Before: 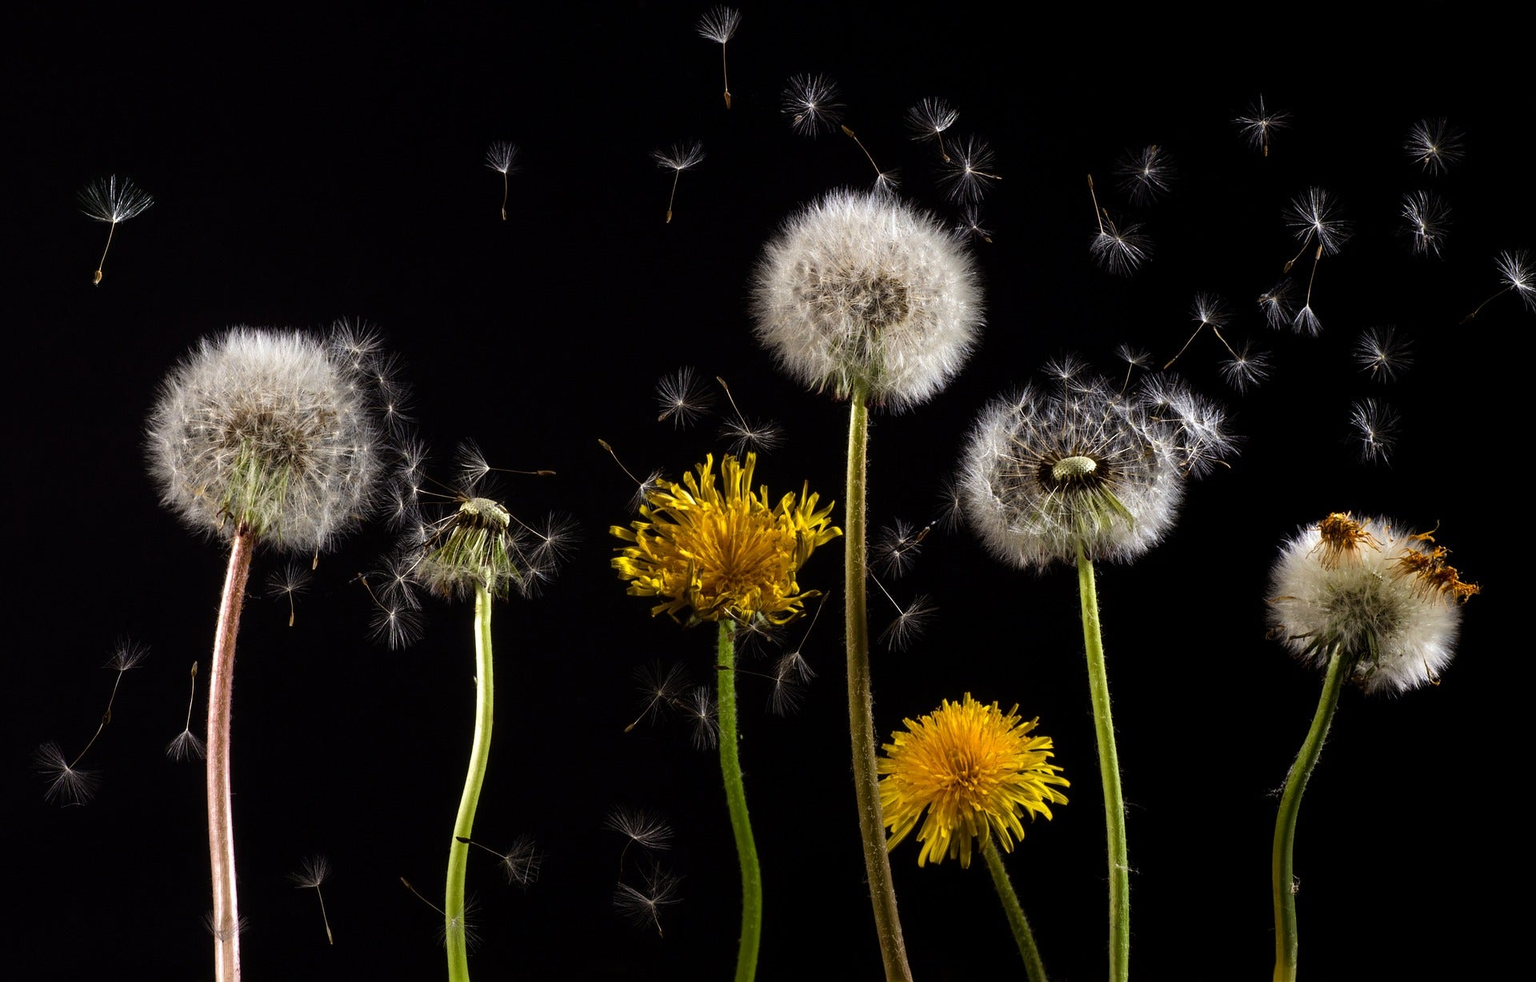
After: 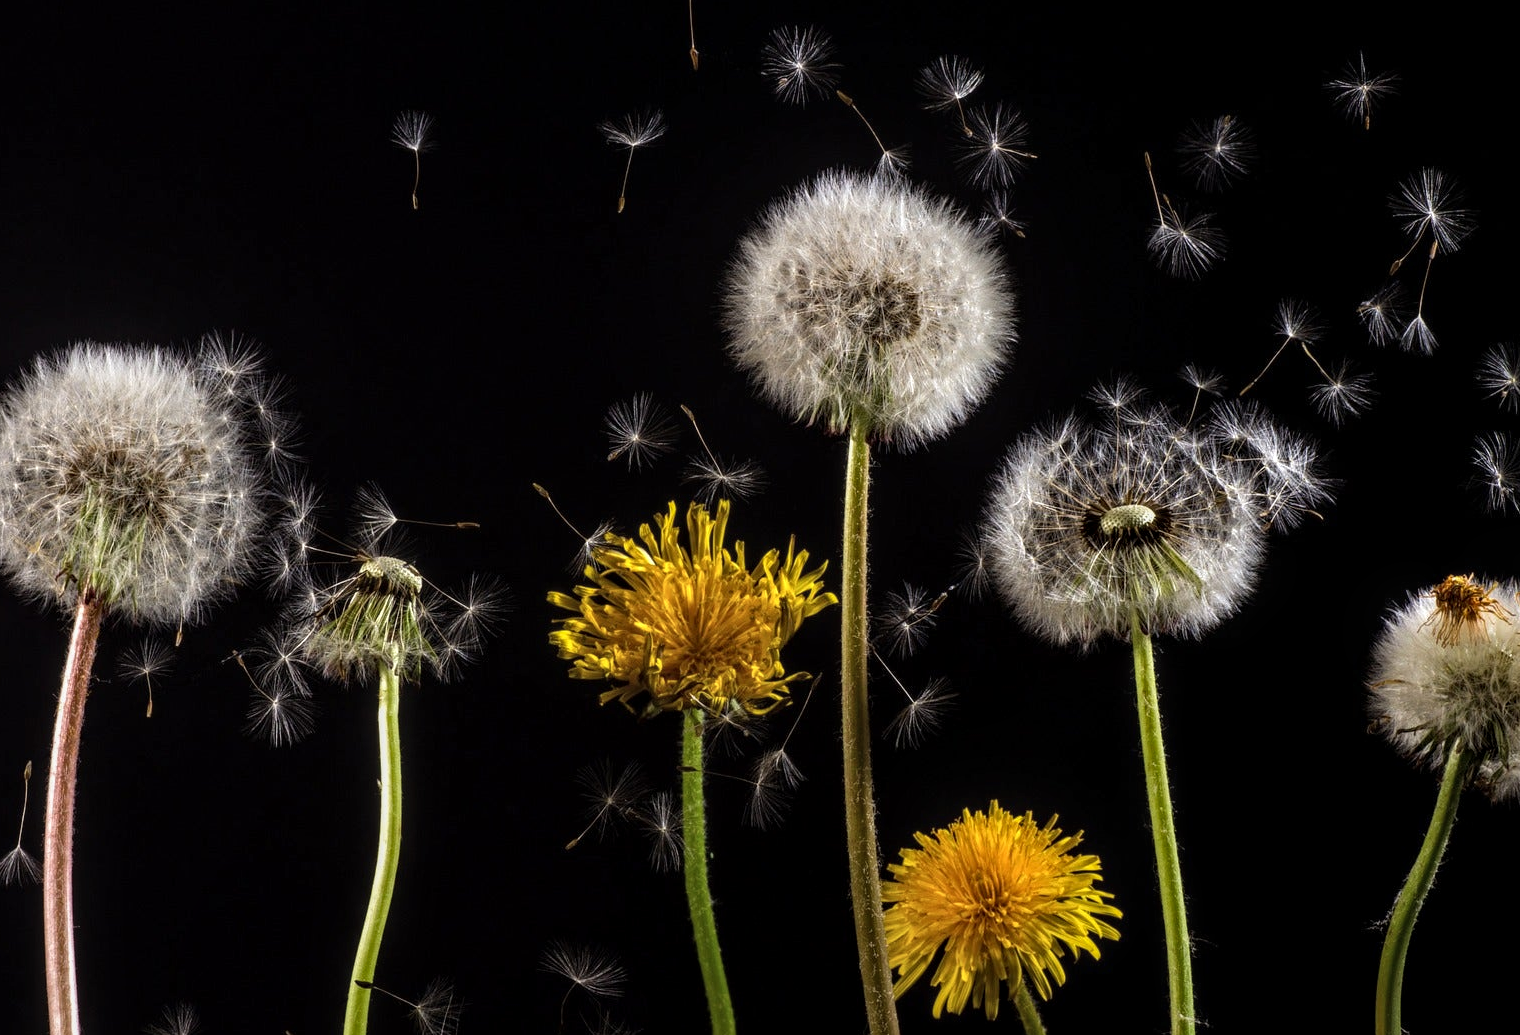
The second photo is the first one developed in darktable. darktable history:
crop: left 11.225%, top 5.381%, right 9.565%, bottom 10.314%
local contrast: detail 130%
